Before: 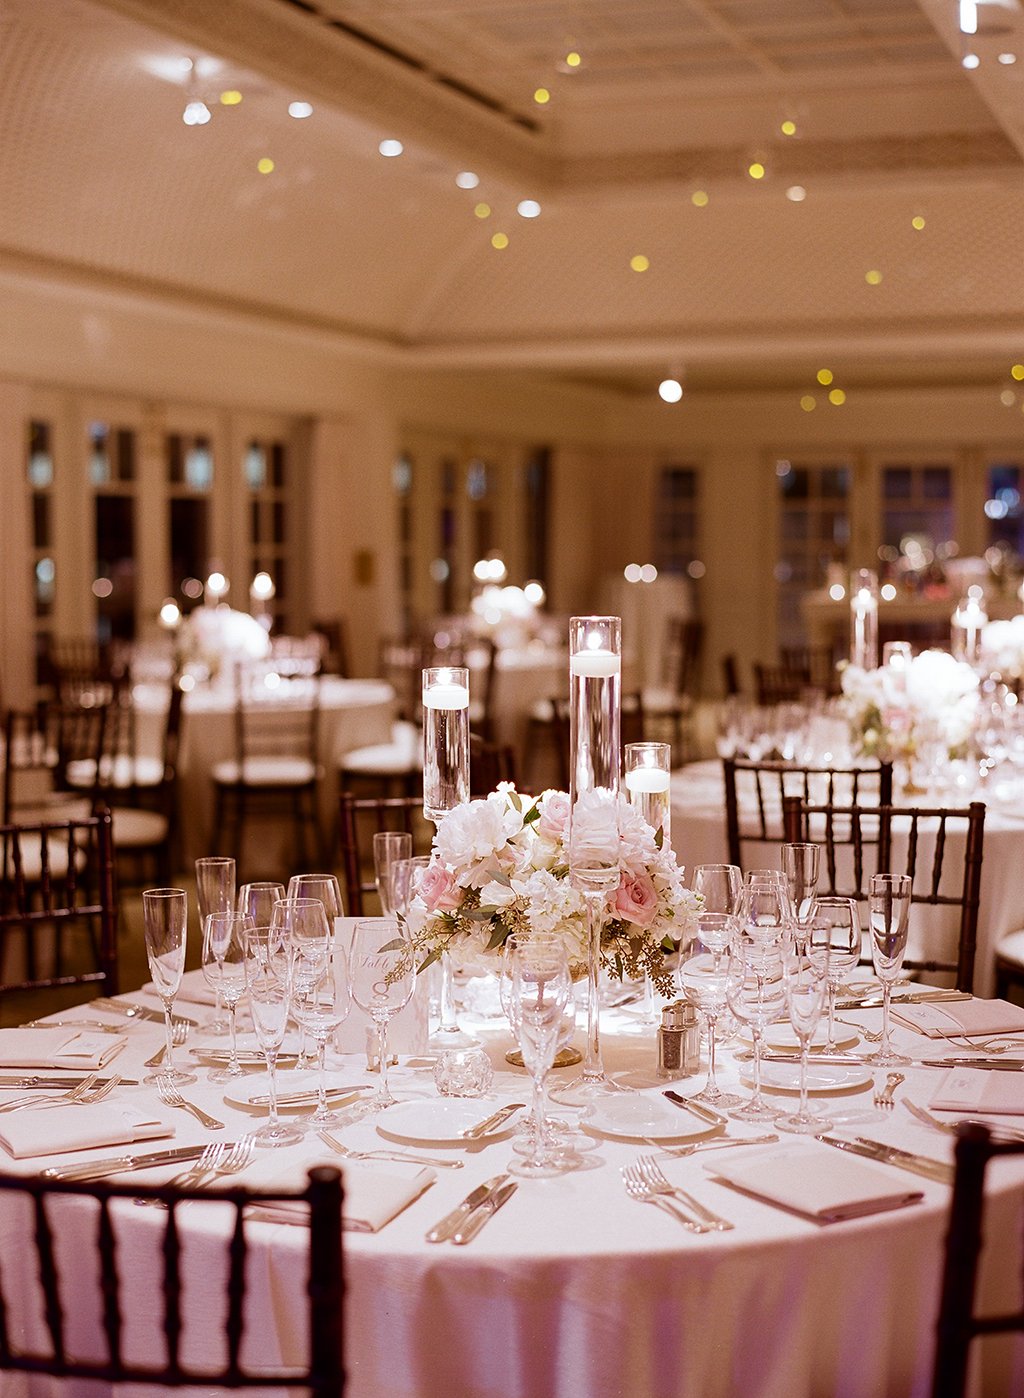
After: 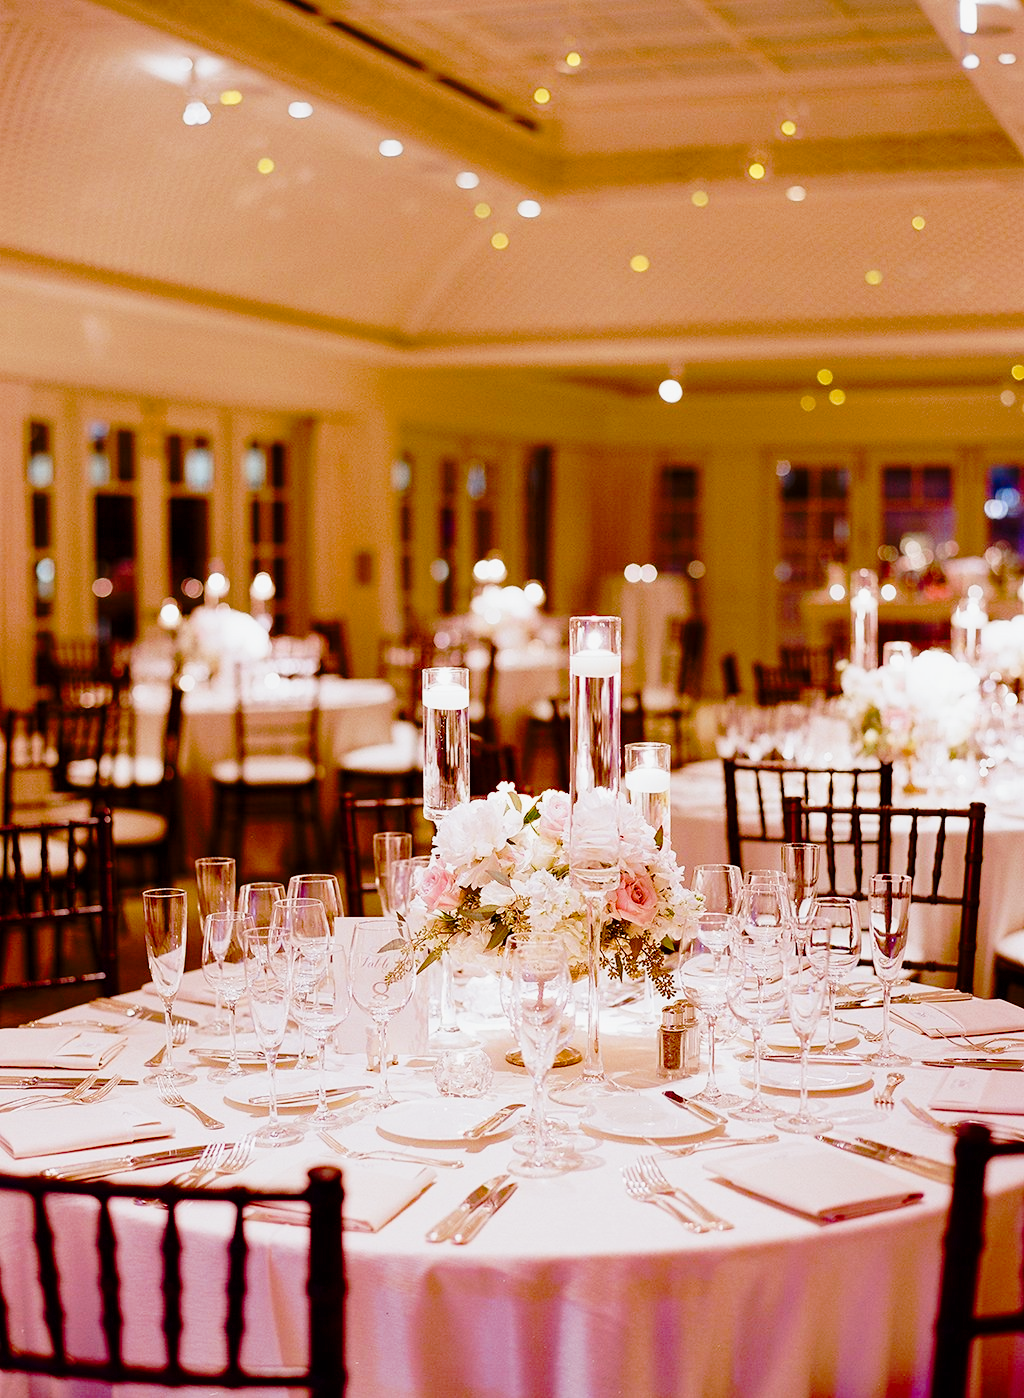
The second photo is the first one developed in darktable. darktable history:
tone curve: curves: ch0 [(0, 0) (0.168, 0.142) (0.359, 0.44) (0.469, 0.544) (0.634, 0.722) (0.858, 0.903) (1, 0.968)]; ch1 [(0, 0) (0.437, 0.453) (0.472, 0.47) (0.502, 0.502) (0.54, 0.534) (0.57, 0.592) (0.618, 0.66) (0.699, 0.749) (0.859, 0.919) (1, 1)]; ch2 [(0, 0) (0.33, 0.301) (0.421, 0.443) (0.476, 0.498) (0.505, 0.503) (0.547, 0.557) (0.586, 0.634) (0.608, 0.676) (1, 1)], preserve colors none
color balance rgb: perceptual saturation grading › global saturation 20%, perceptual saturation grading › highlights -25.046%, perceptual saturation grading › shadows 49.333%, perceptual brilliance grading › global brilliance 2.944%, perceptual brilliance grading › highlights -2.343%, perceptual brilliance grading › shadows 3.761%
